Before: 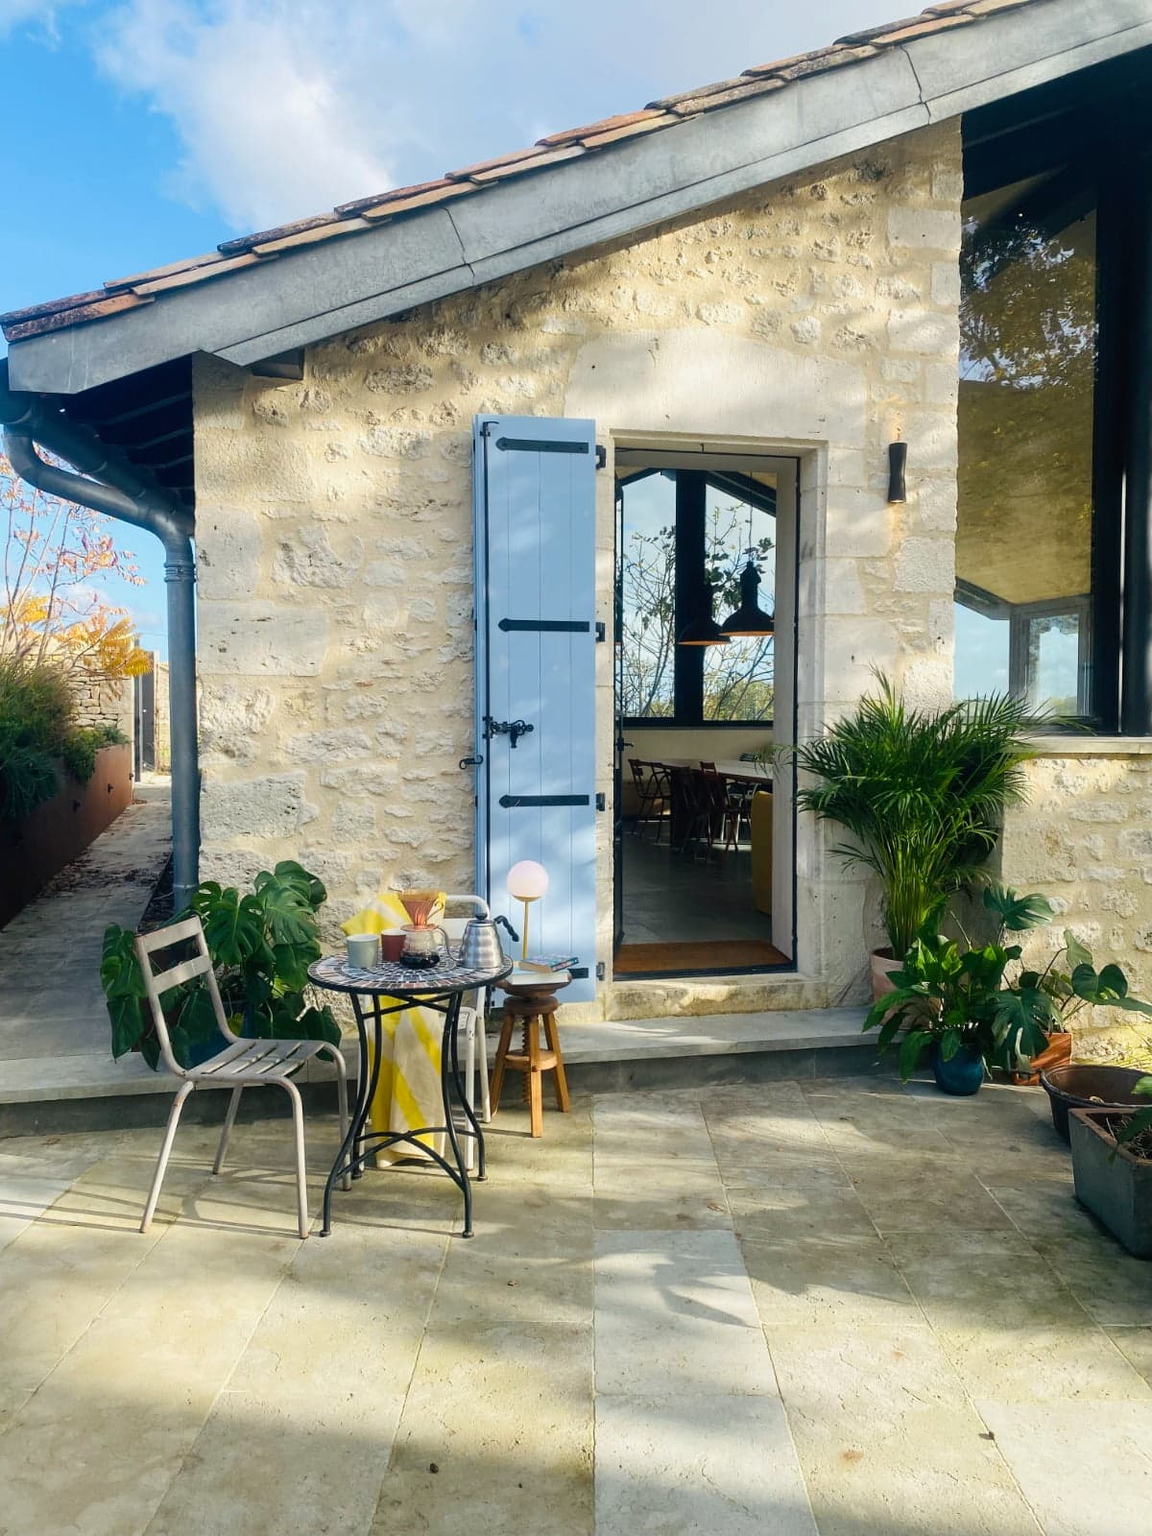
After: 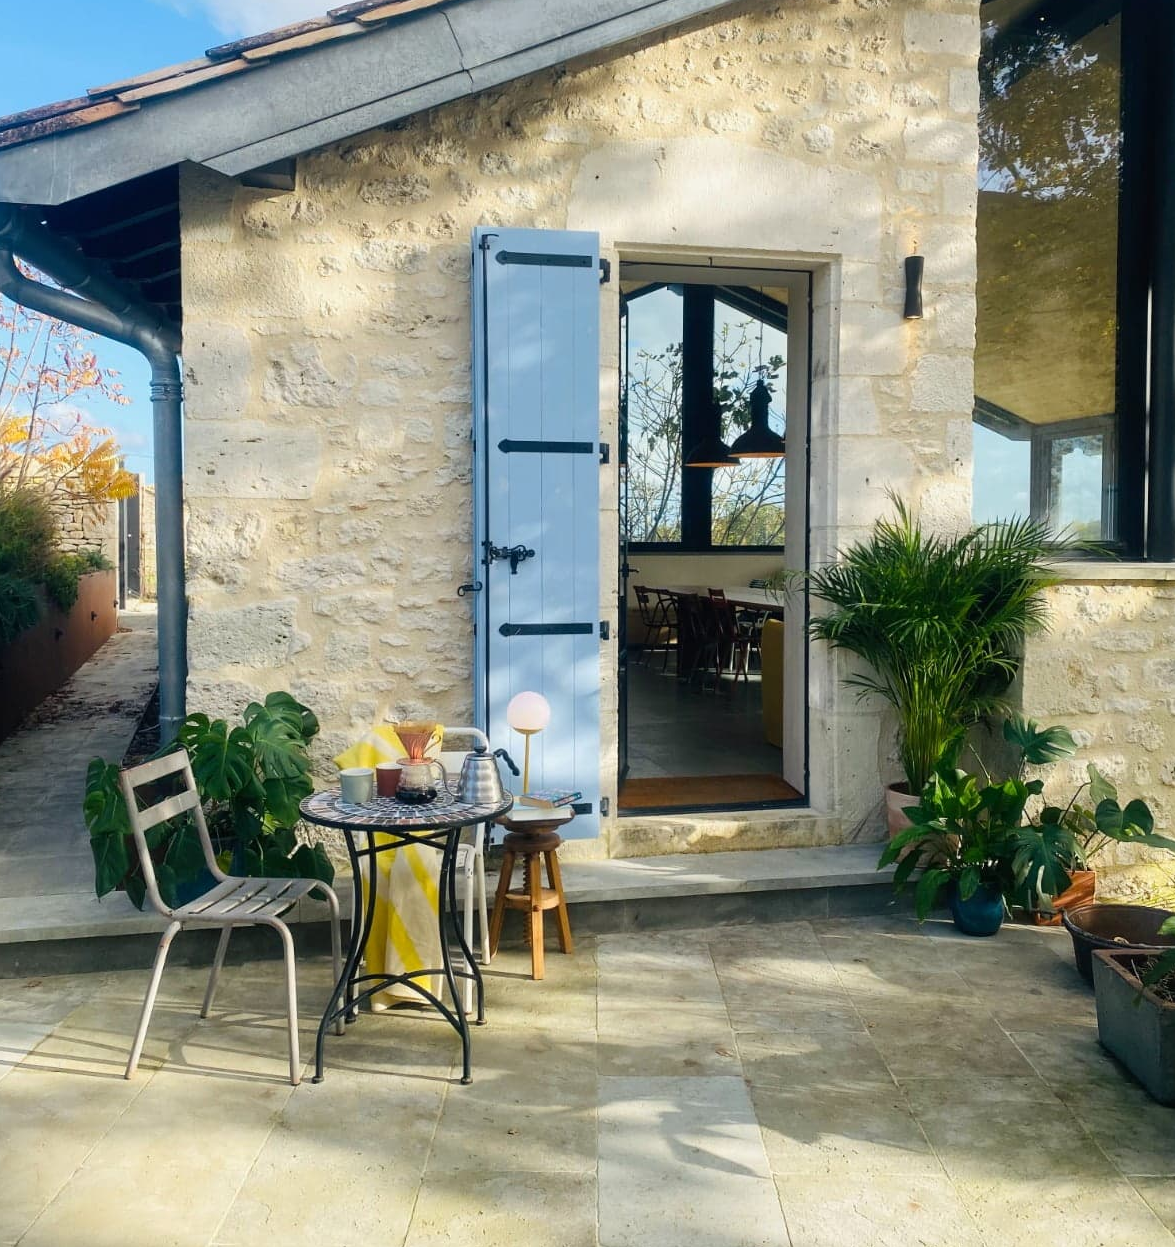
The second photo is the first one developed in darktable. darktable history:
crop and rotate: left 1.814%, top 12.818%, right 0.25%, bottom 9.225%
color balance: mode lift, gamma, gain (sRGB)
